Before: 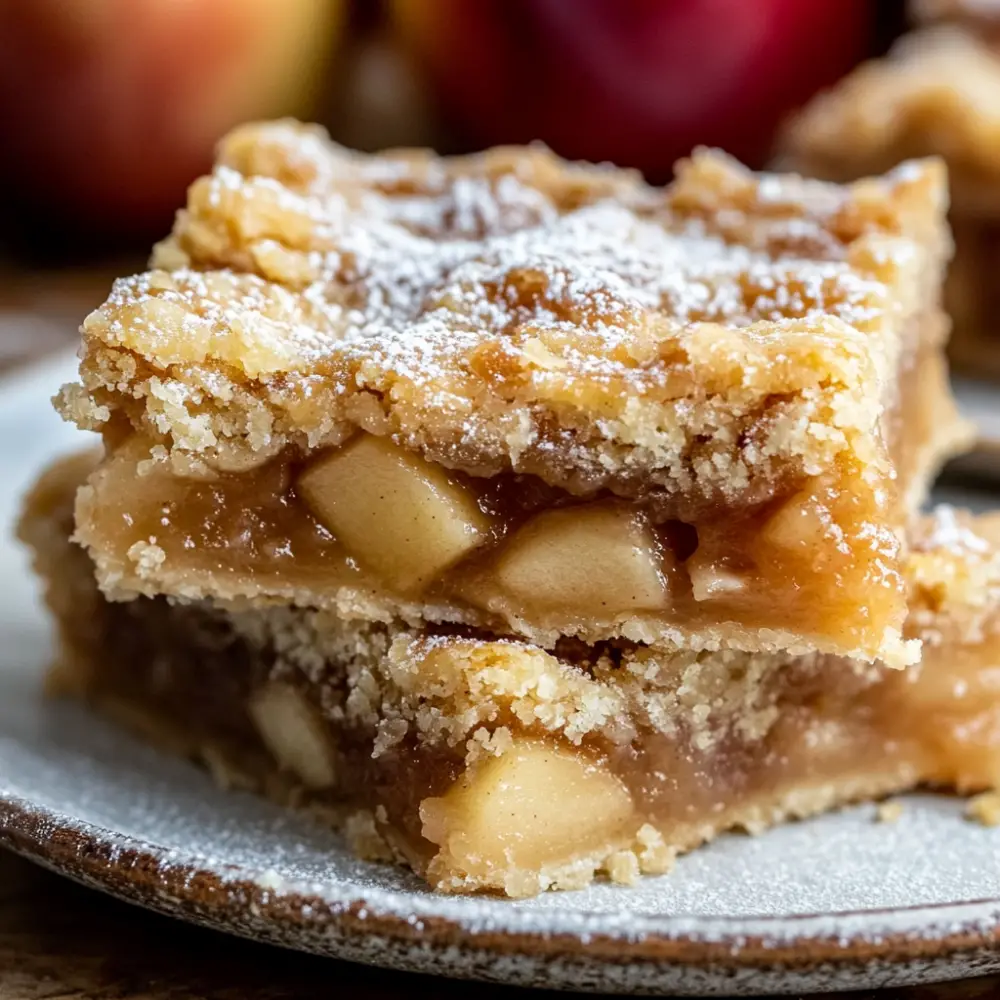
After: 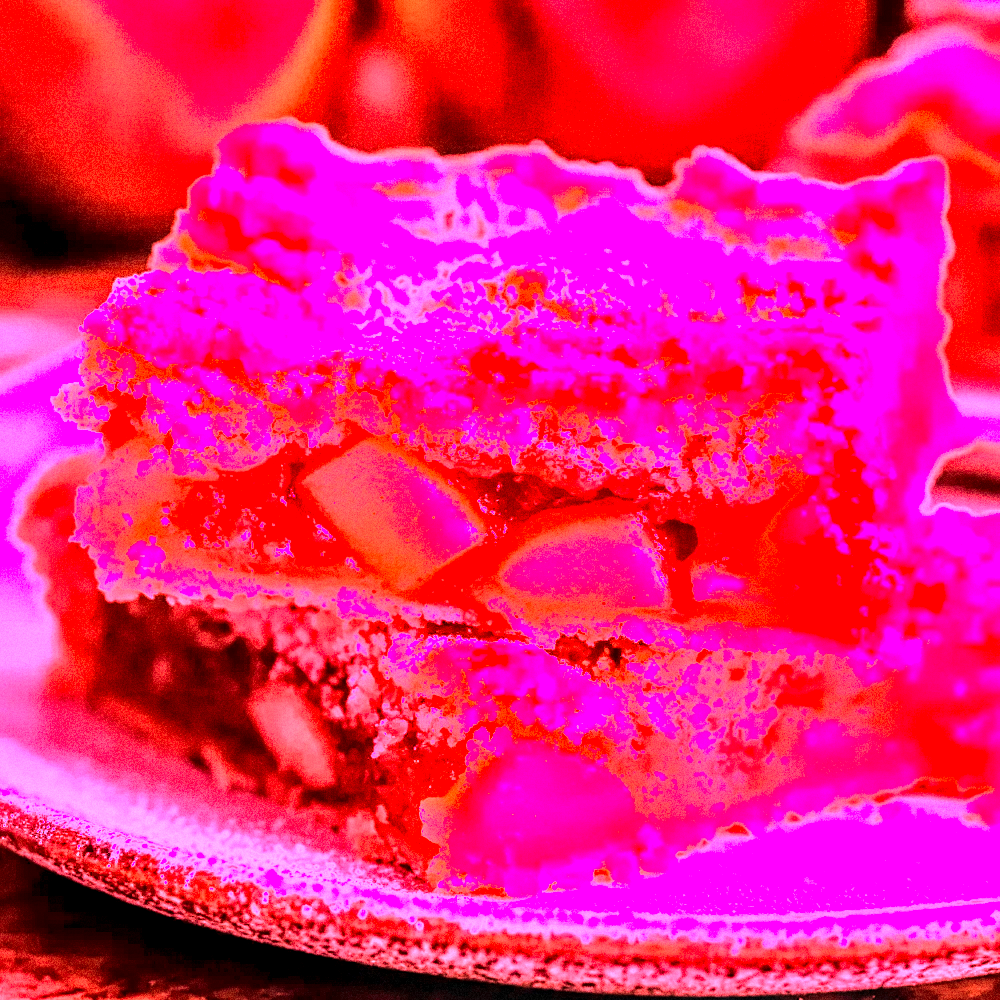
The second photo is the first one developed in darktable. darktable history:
grain: coarseness 14.49 ISO, strength 48.04%, mid-tones bias 35%
local contrast: highlights 80%, shadows 57%, detail 175%, midtone range 0.602
white balance: red 4.26, blue 1.802
contrast brightness saturation: contrast 0.1, brightness 0.03, saturation 0.09
